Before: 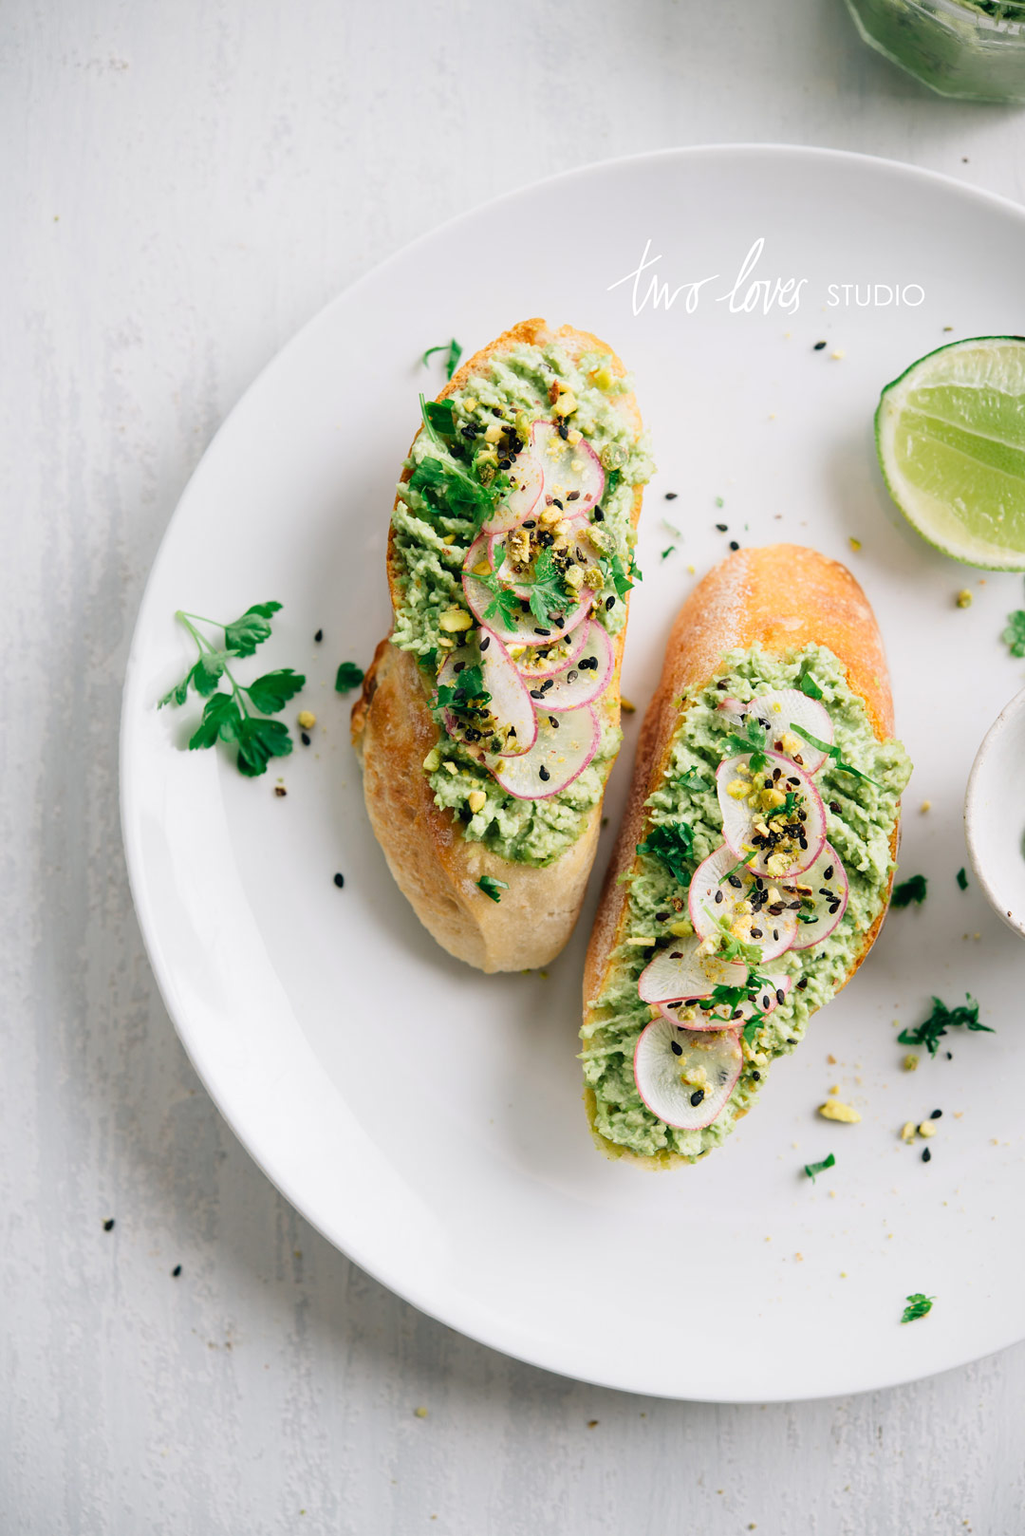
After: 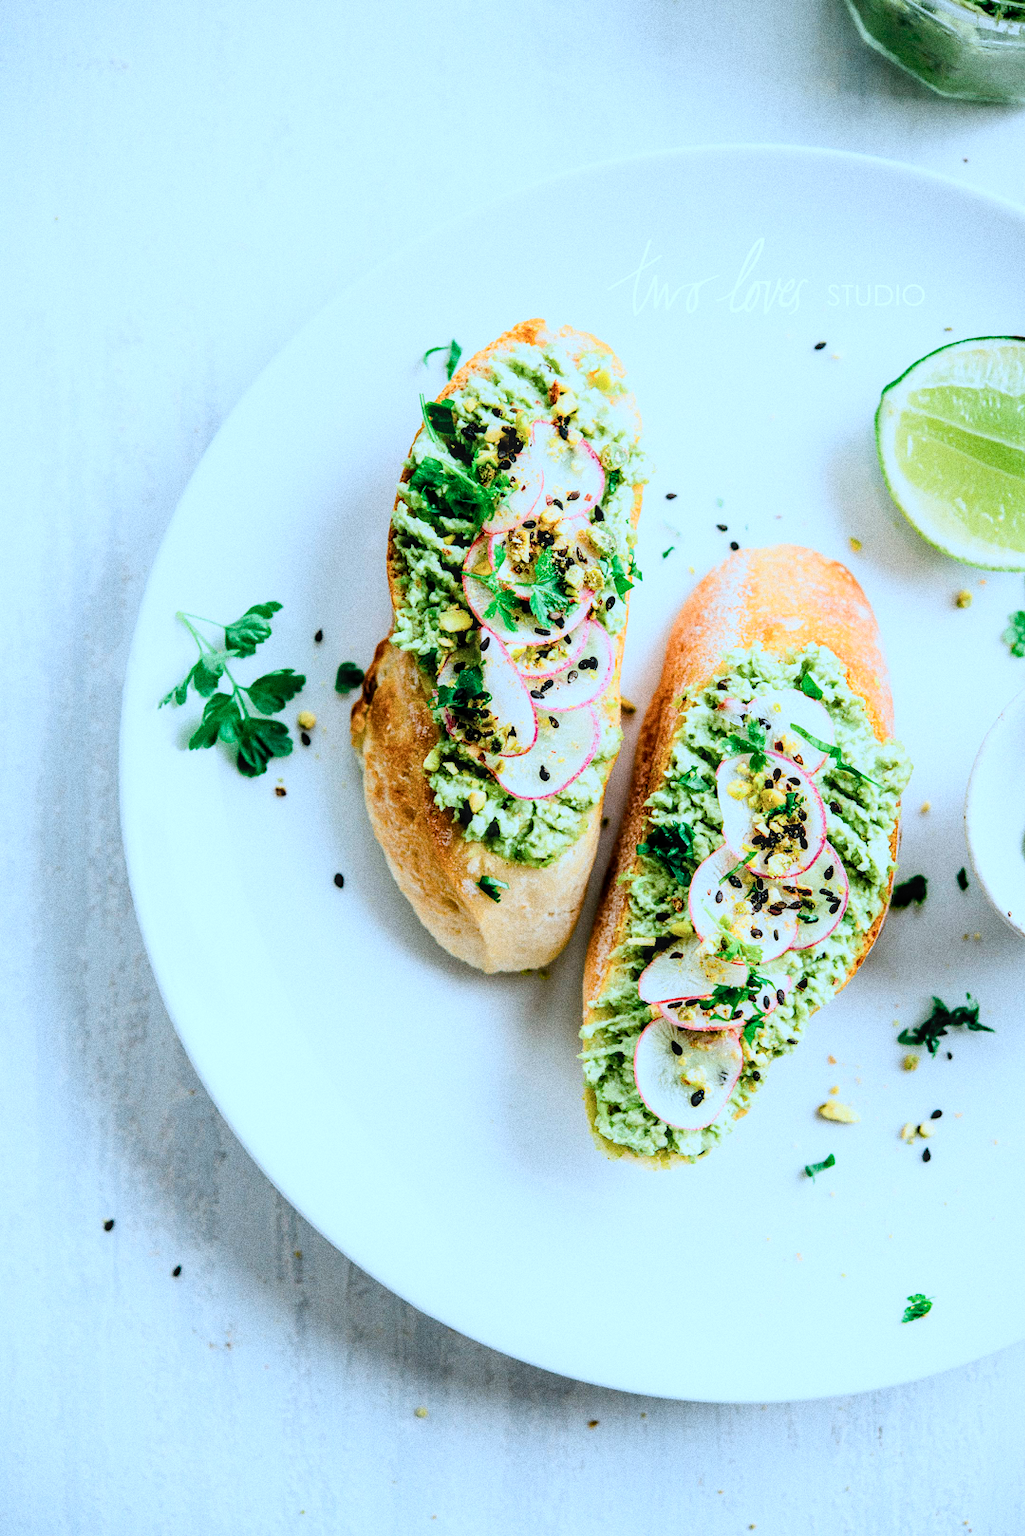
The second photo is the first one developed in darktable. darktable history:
local contrast: on, module defaults
filmic rgb: black relative exposure -5 EV, white relative exposure 3.5 EV, hardness 3.19, contrast 1.3, highlights saturation mix -50%
grain: coarseness 0.09 ISO, strength 40%
color correction: highlights a* -9.35, highlights b* -23.15
contrast brightness saturation: contrast 0.2, brightness 0.16, saturation 0.22
color balance rgb: perceptual saturation grading › global saturation 20%, perceptual saturation grading › highlights -25%, perceptual saturation grading › shadows 50%
